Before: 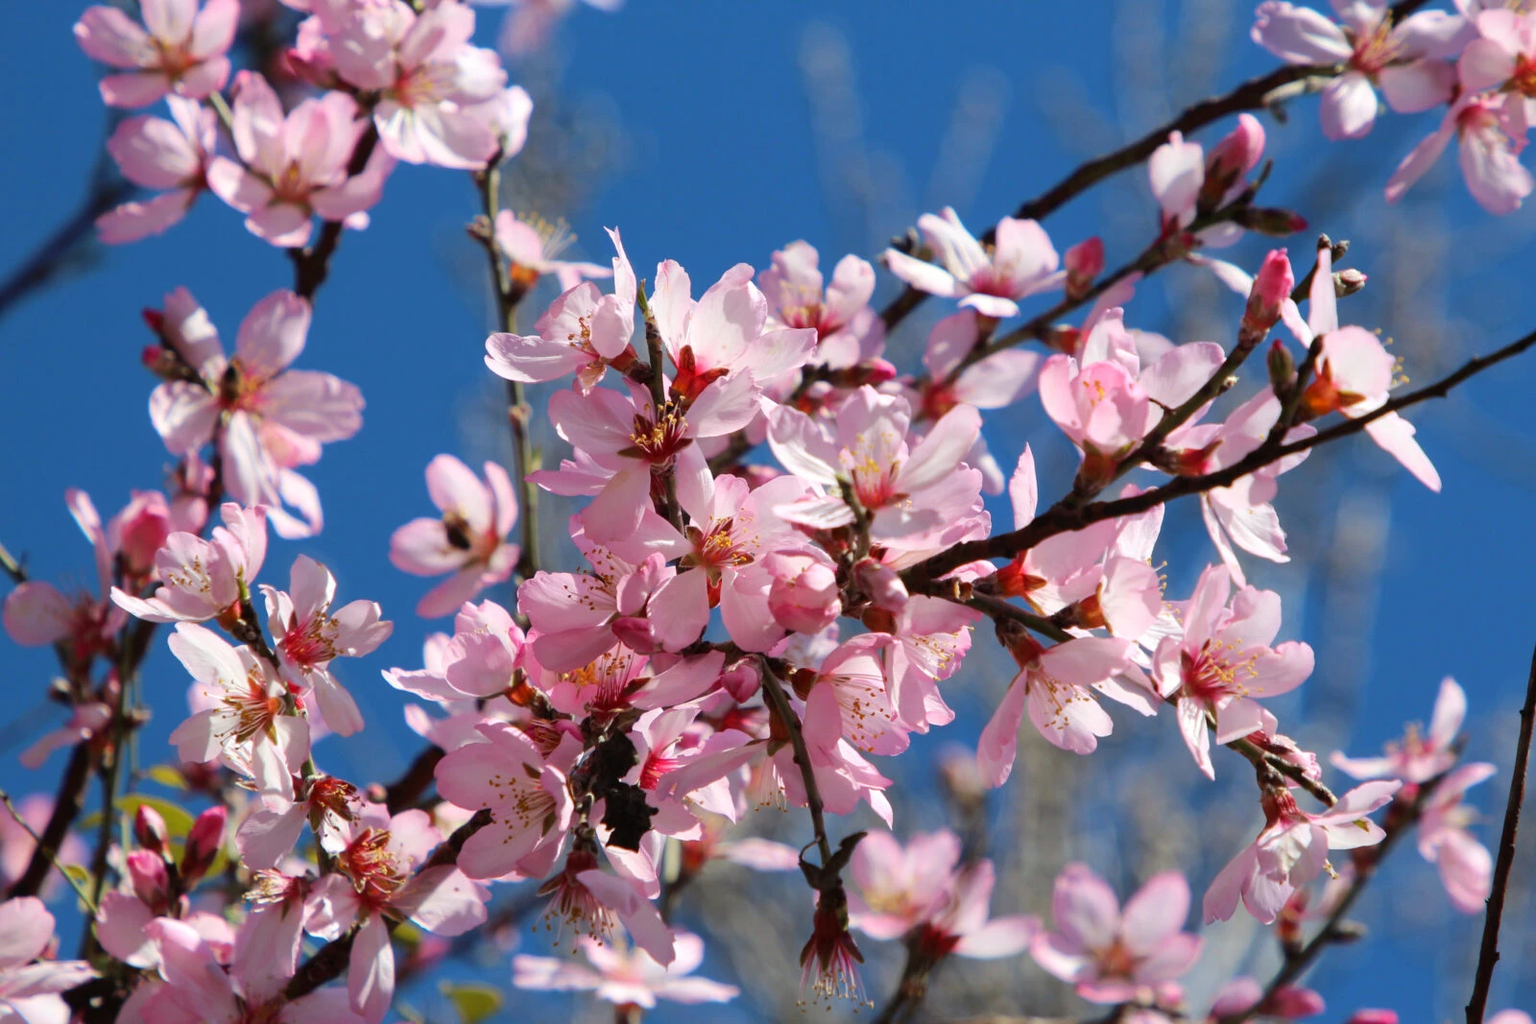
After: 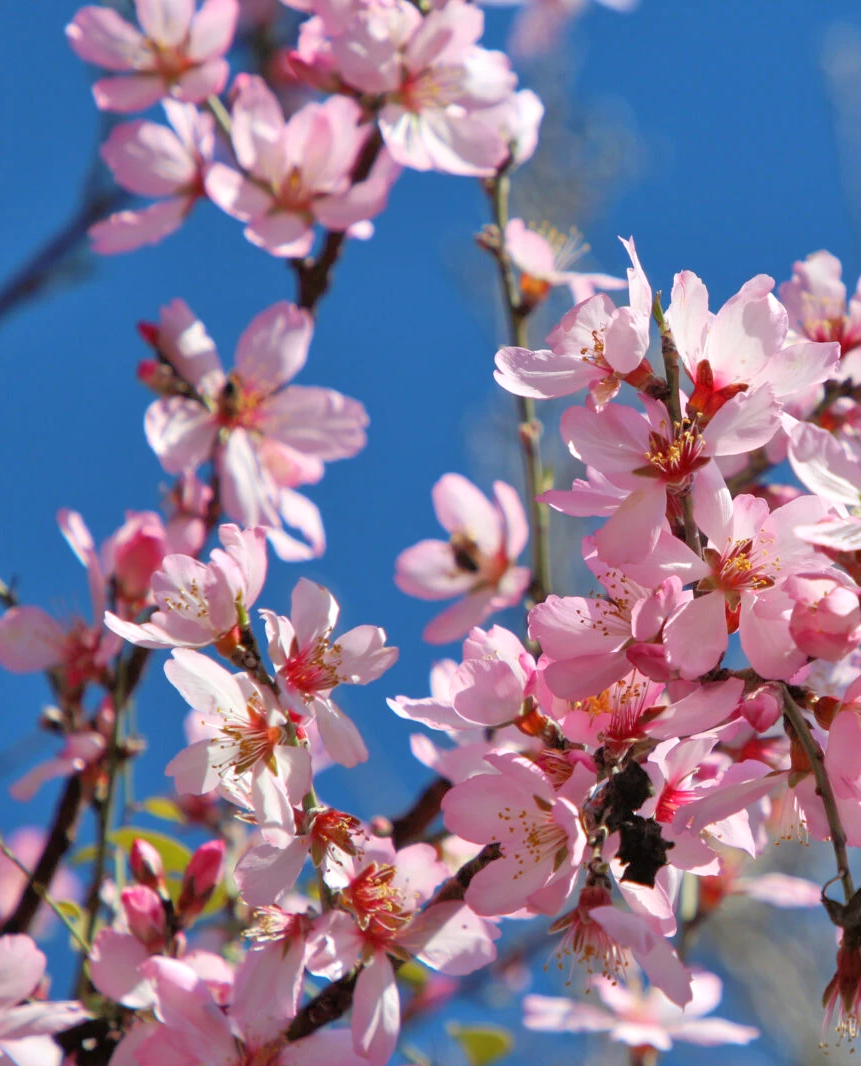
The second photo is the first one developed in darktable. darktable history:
tone equalizer: -7 EV 0.16 EV, -6 EV 0.578 EV, -5 EV 1.17 EV, -4 EV 1.37 EV, -3 EV 1.17 EV, -2 EV 0.6 EV, -1 EV 0.155 EV
crop: left 0.729%, right 45.407%, bottom 0.092%
